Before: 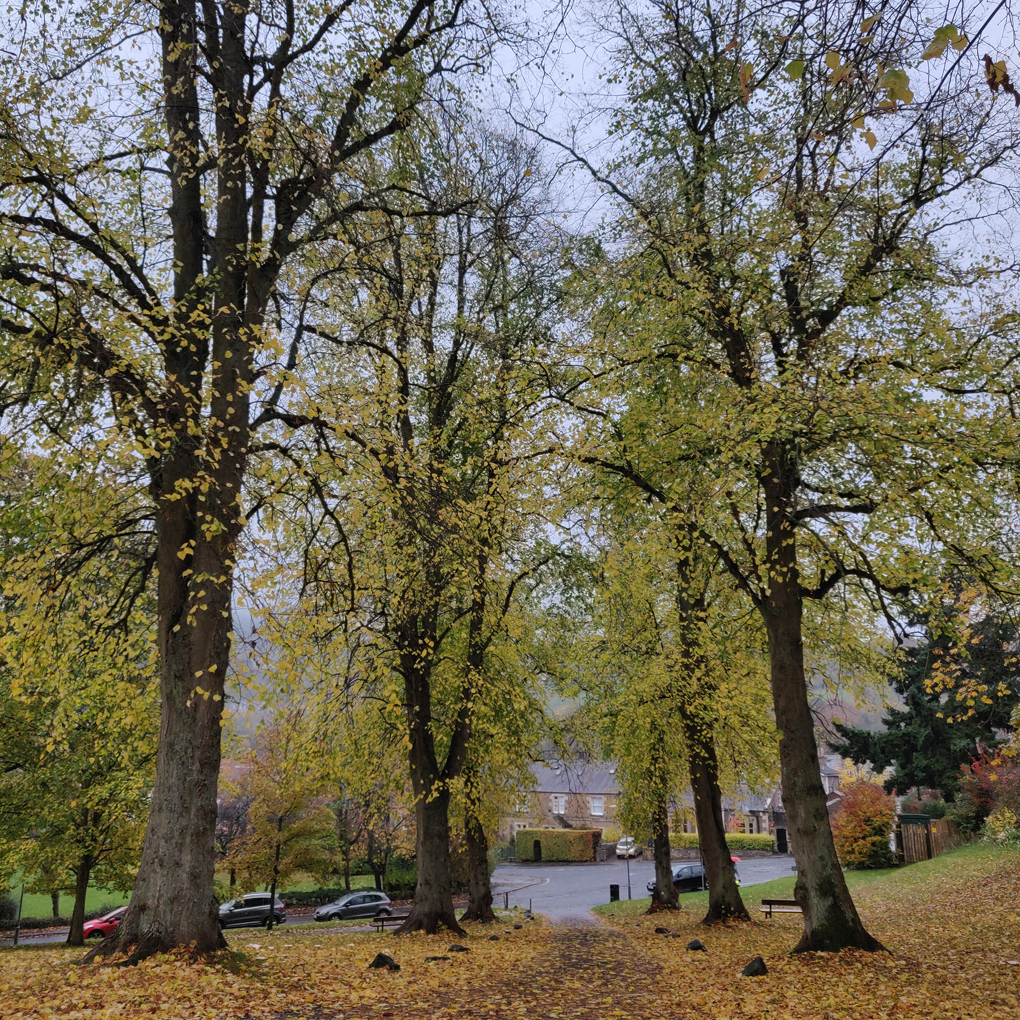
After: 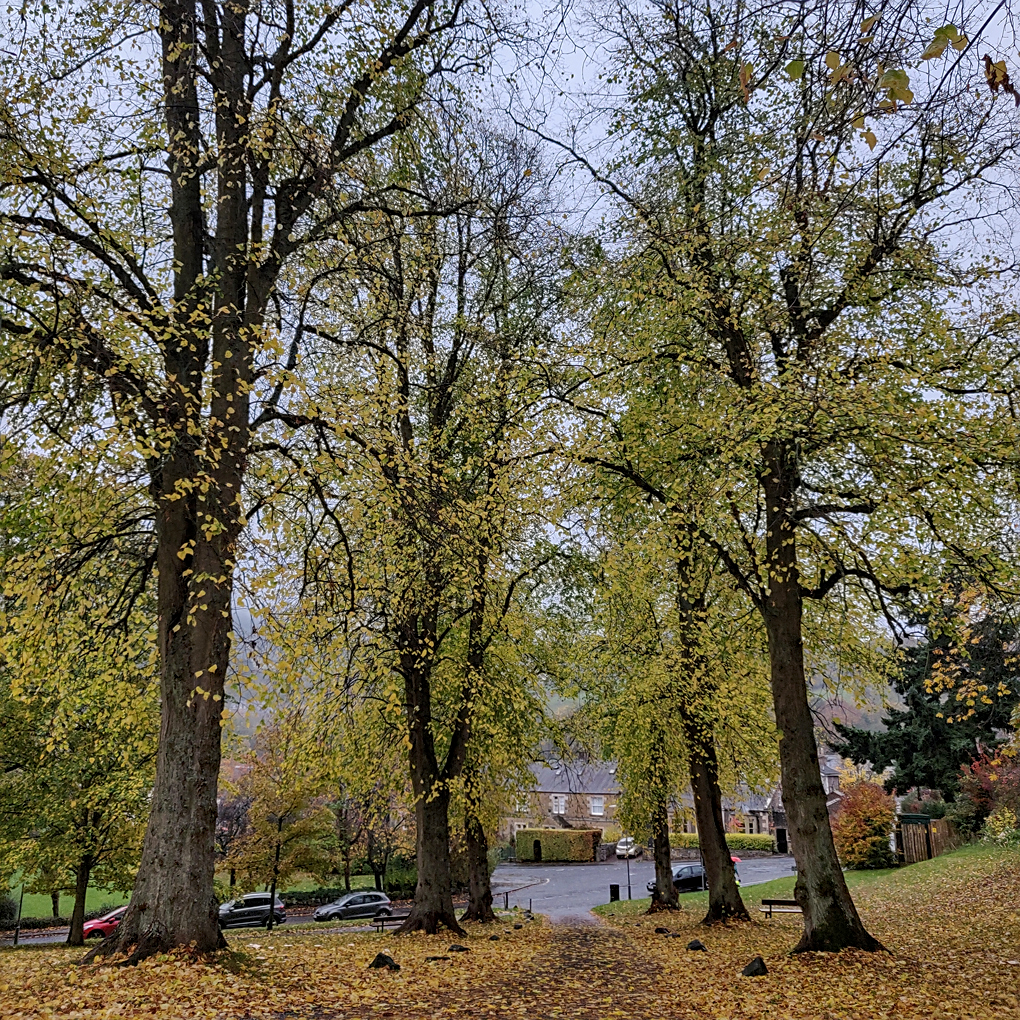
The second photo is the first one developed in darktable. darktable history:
sharpen: on, module defaults
haze removal: compatibility mode true, adaptive false
exposure: exposure -0.042 EV, compensate highlight preservation false
local contrast: on, module defaults
